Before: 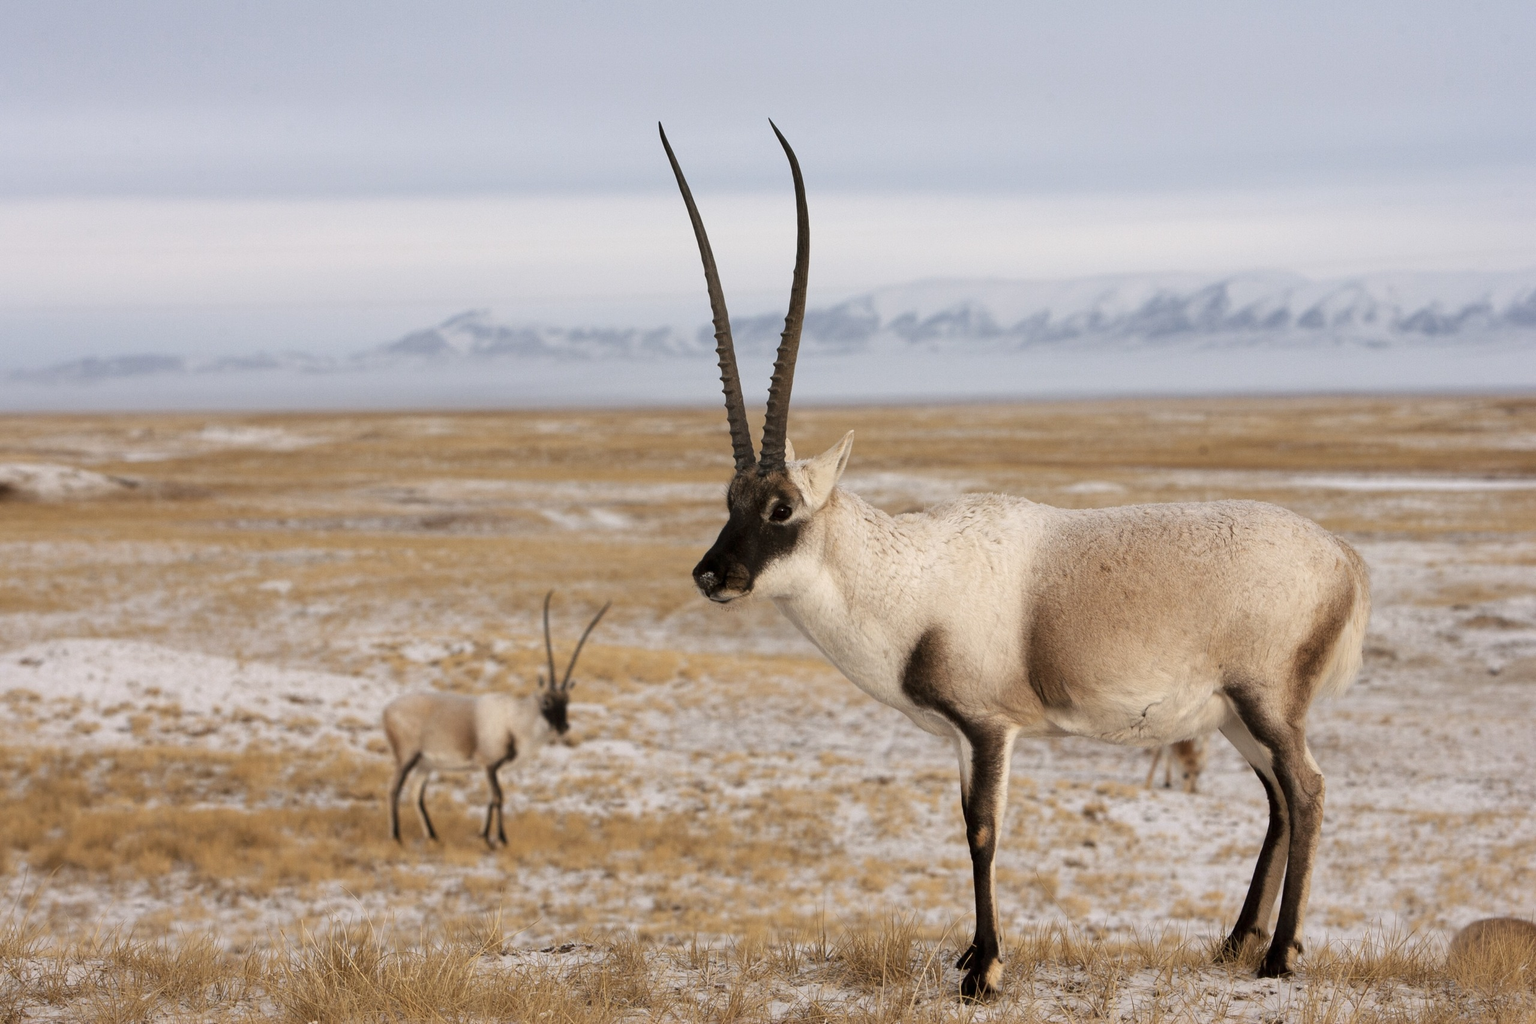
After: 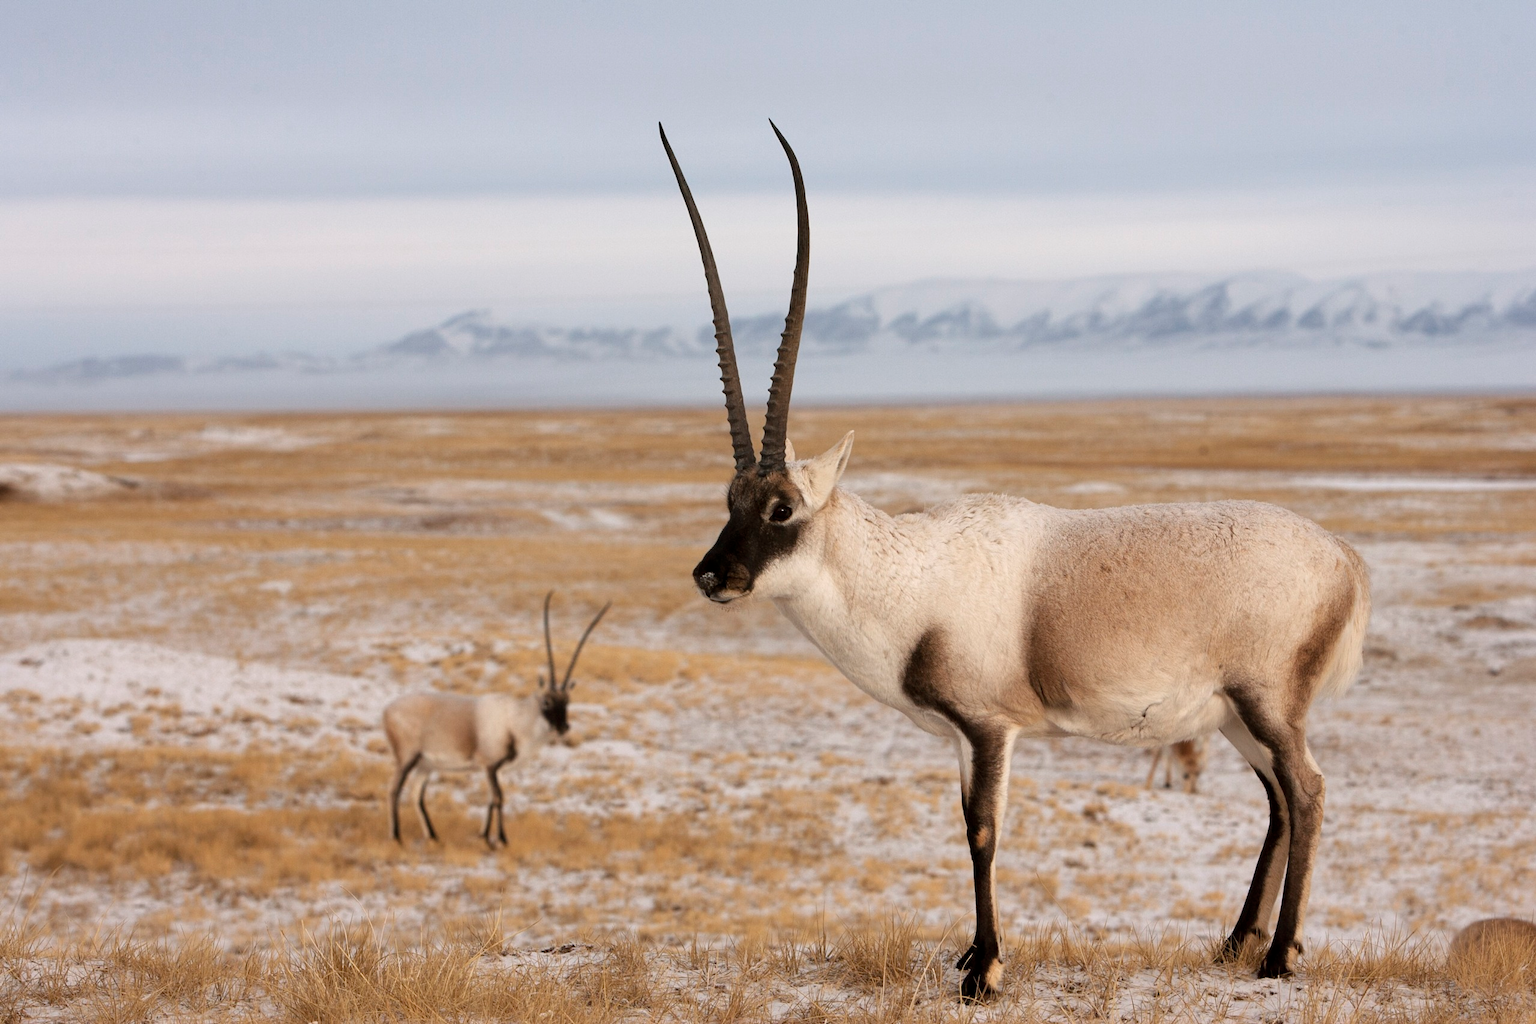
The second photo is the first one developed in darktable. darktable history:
sharpen: radius 5.312, amount 0.313, threshold 26.03
